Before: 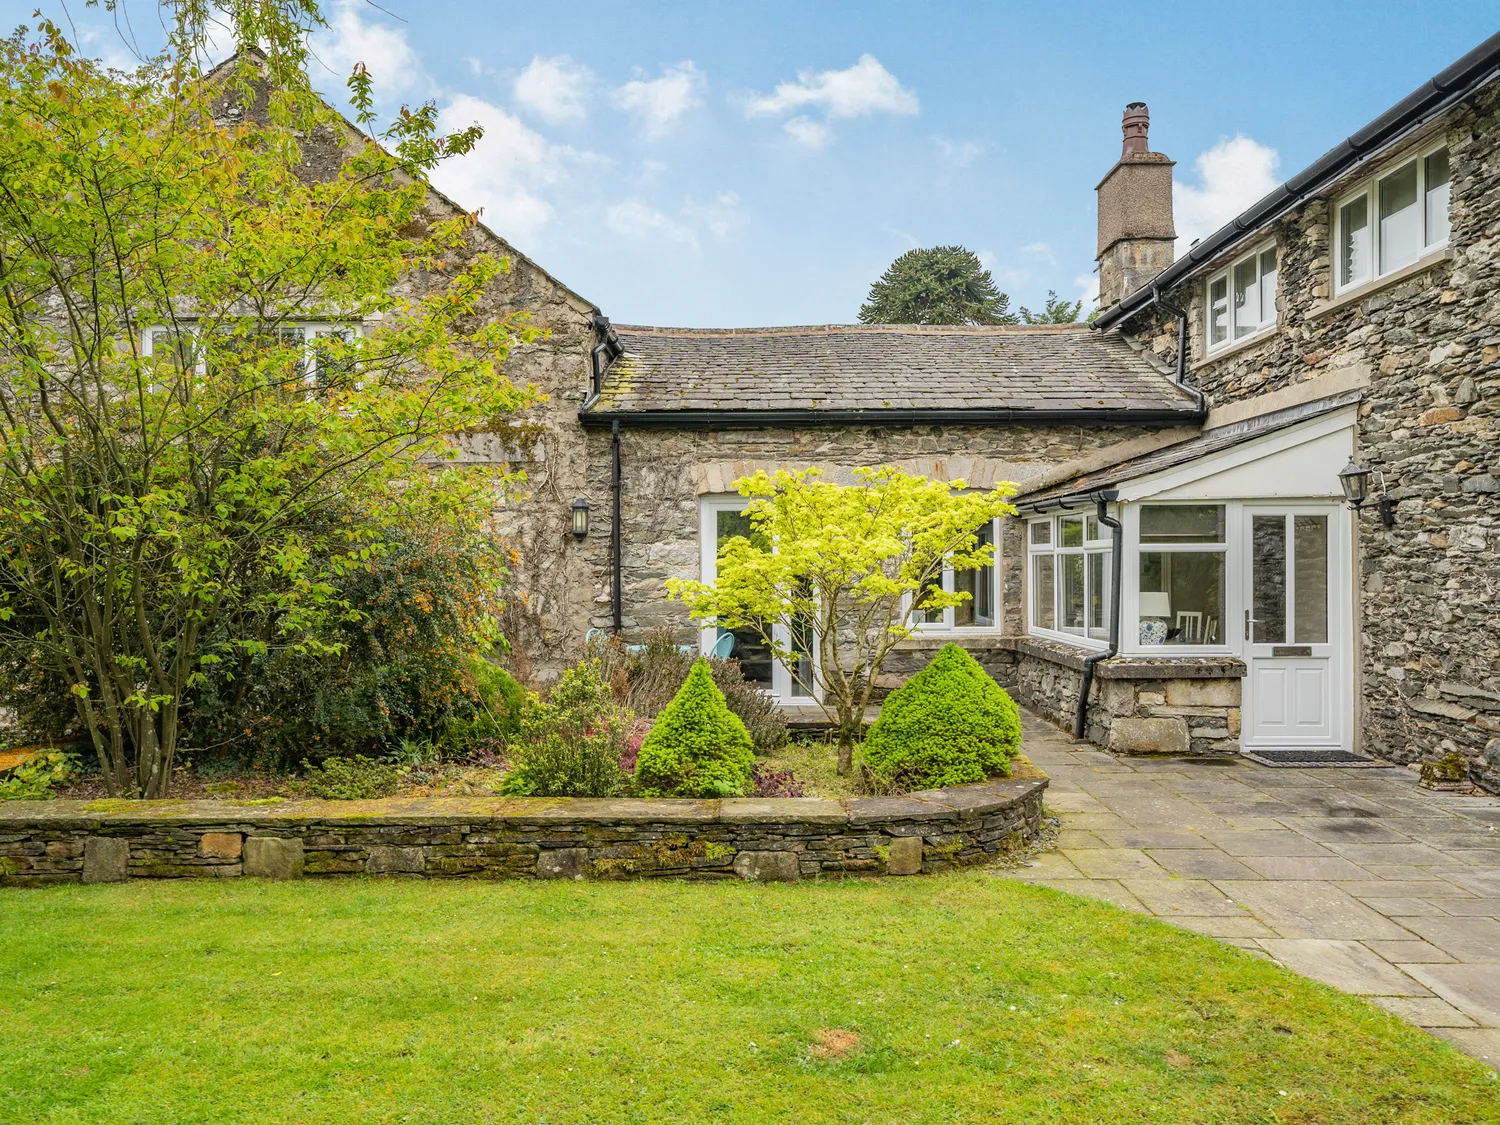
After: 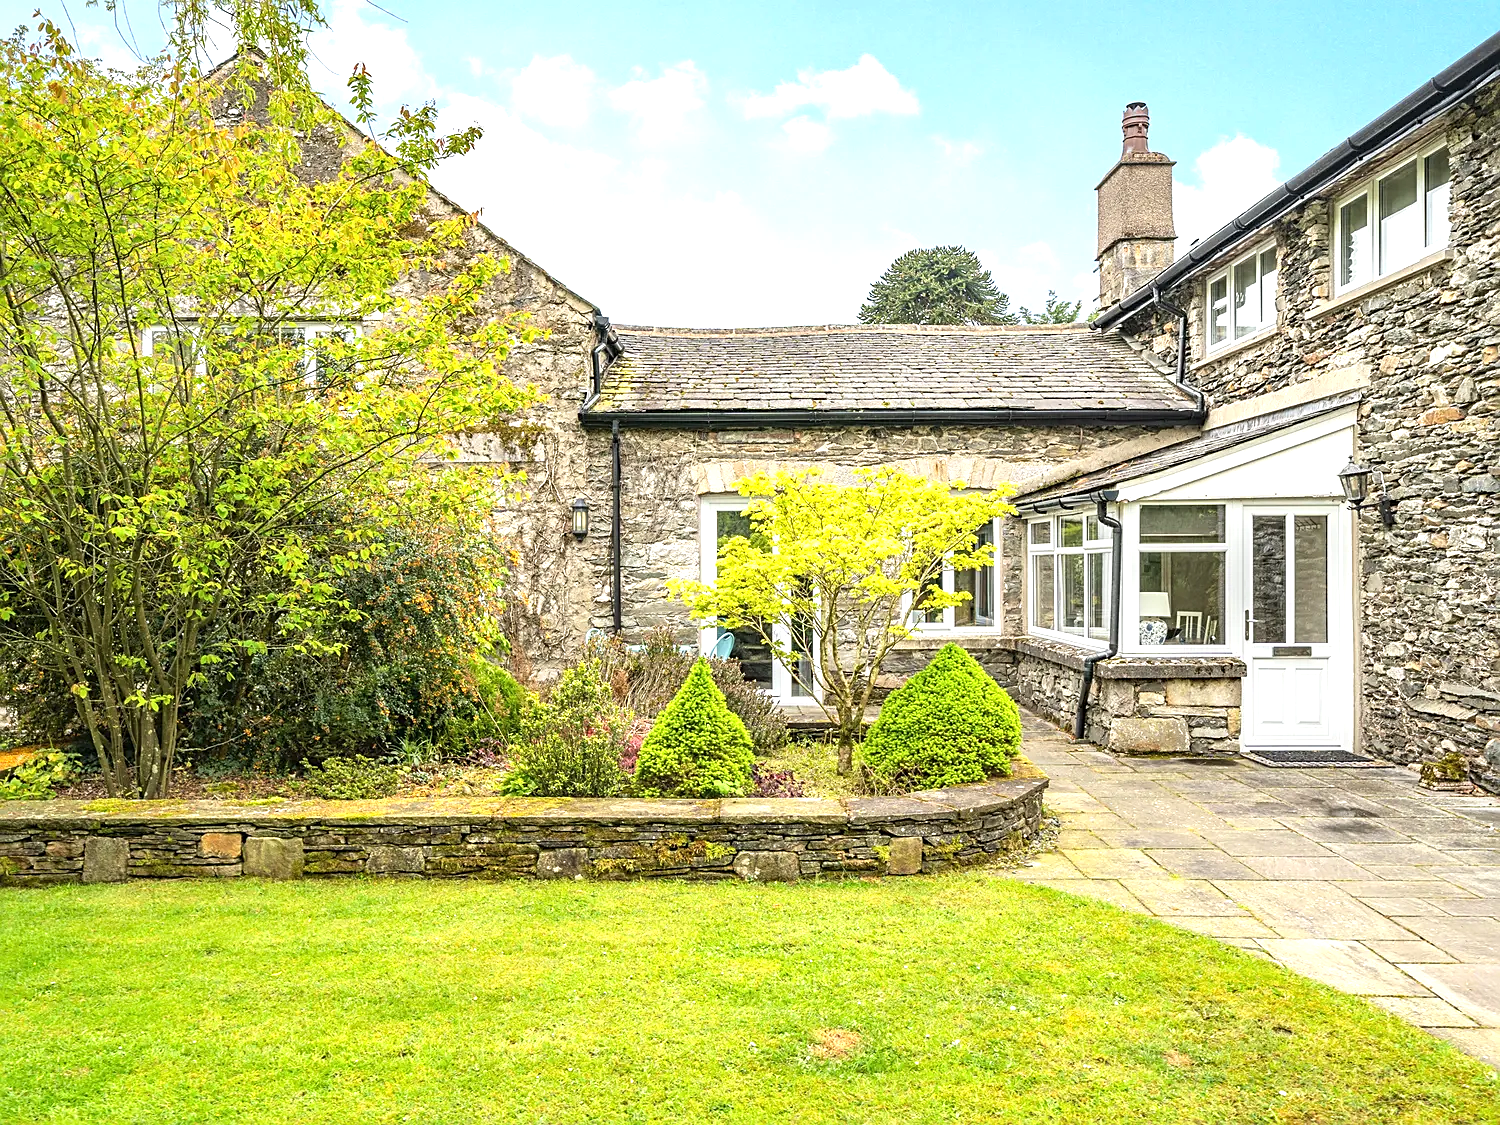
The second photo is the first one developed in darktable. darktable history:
exposure: black level correction -0.001, exposure 0.91 EV, compensate highlight preservation false
sharpen: on, module defaults
